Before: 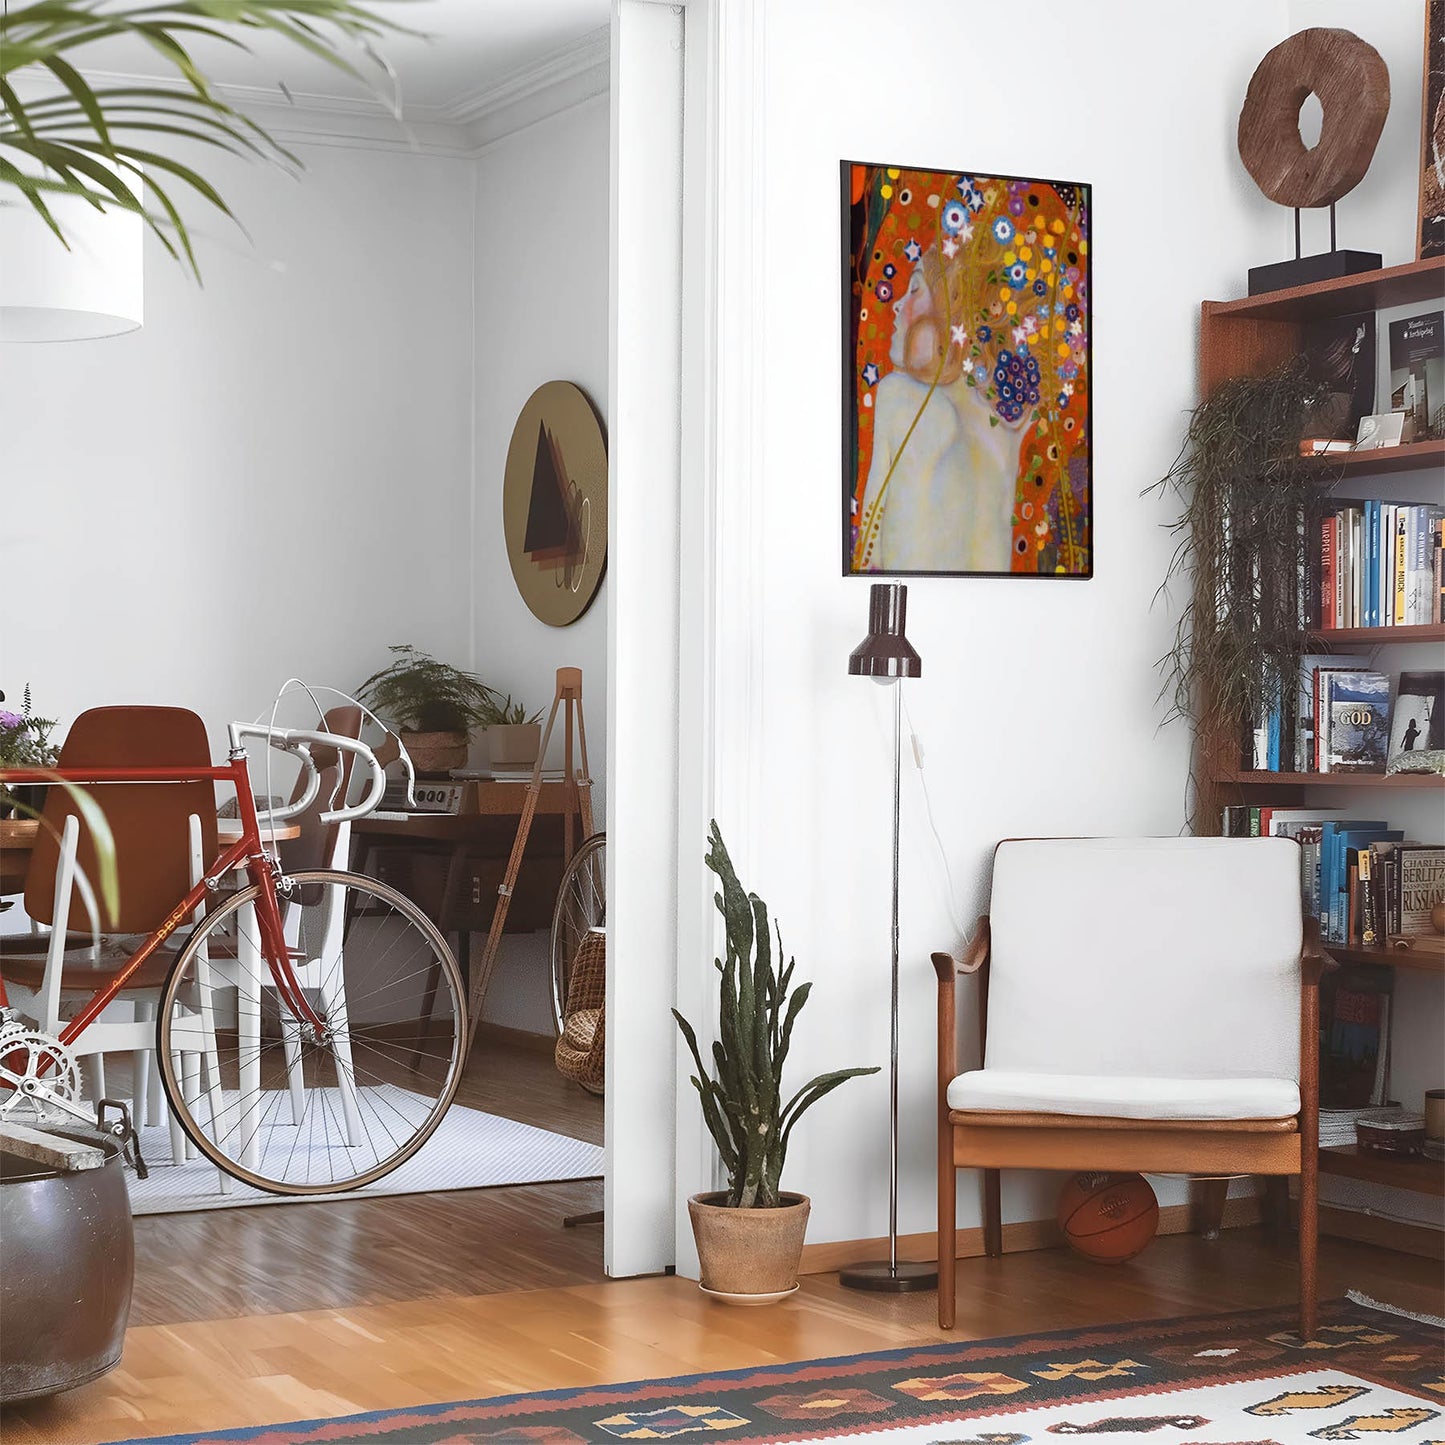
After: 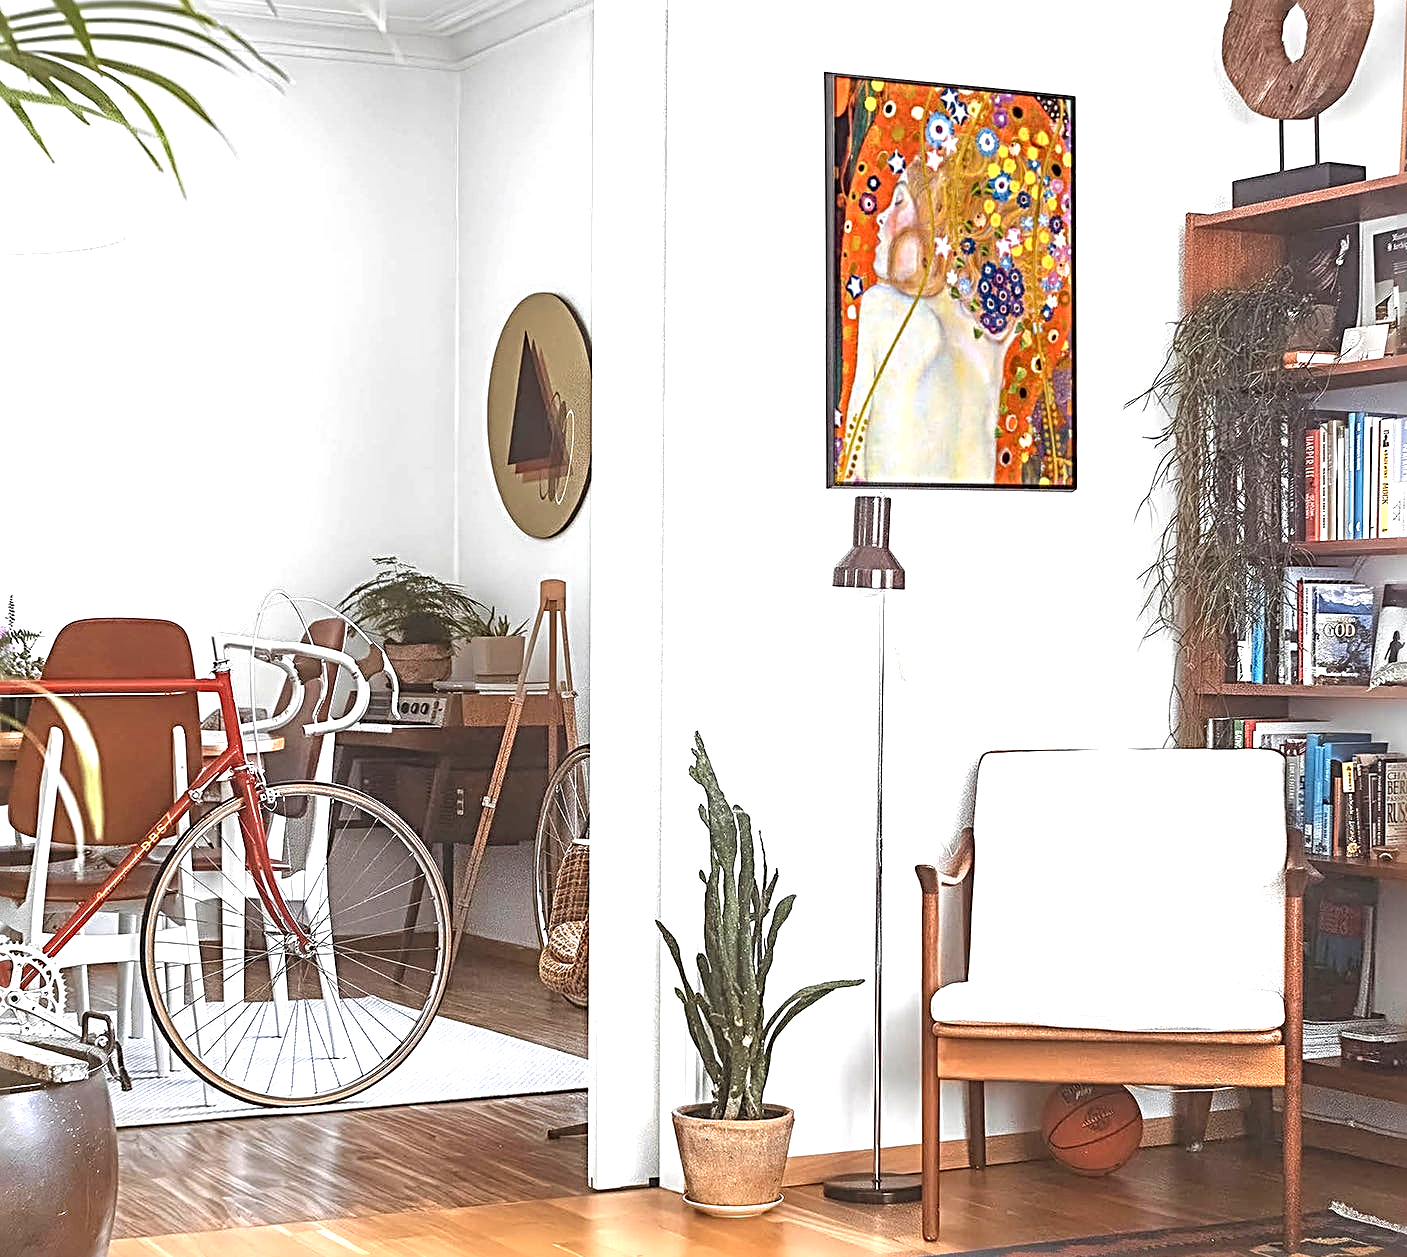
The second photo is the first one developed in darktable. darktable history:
crop: left 1.144%, top 6.111%, right 1.473%, bottom 6.839%
sharpen: radius 3.639, amount 0.937
local contrast: detail 130%
exposure: exposure 1.001 EV, compensate highlight preservation false
